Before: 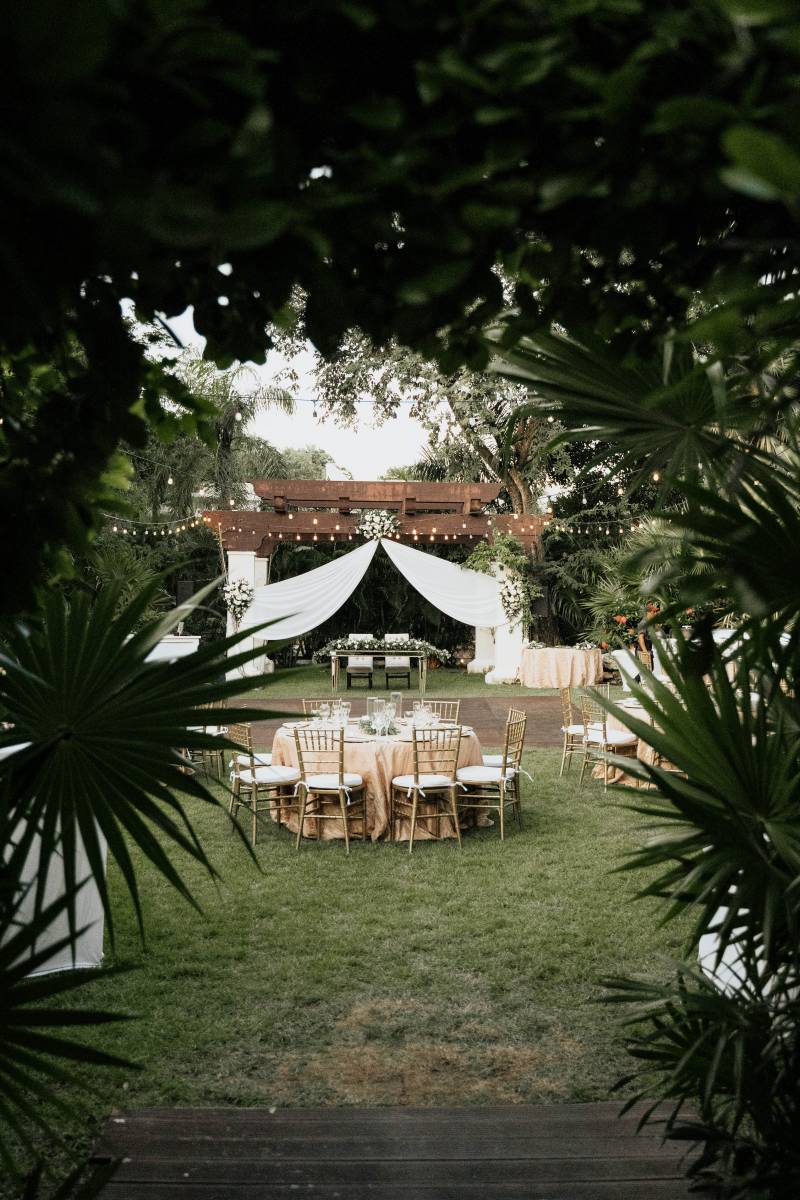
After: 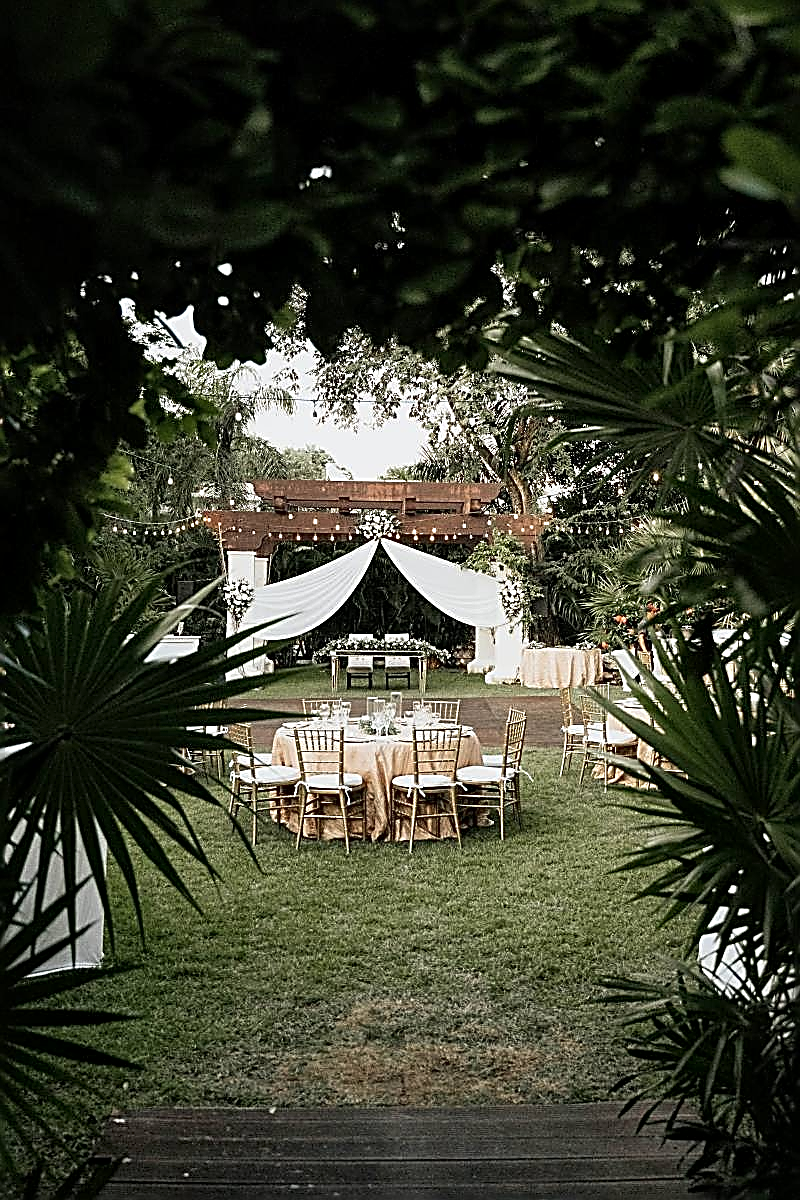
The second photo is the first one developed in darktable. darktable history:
local contrast: mode bilateral grid, contrast 20, coarseness 50, detail 130%, midtone range 0.2
sharpen: amount 1.861
